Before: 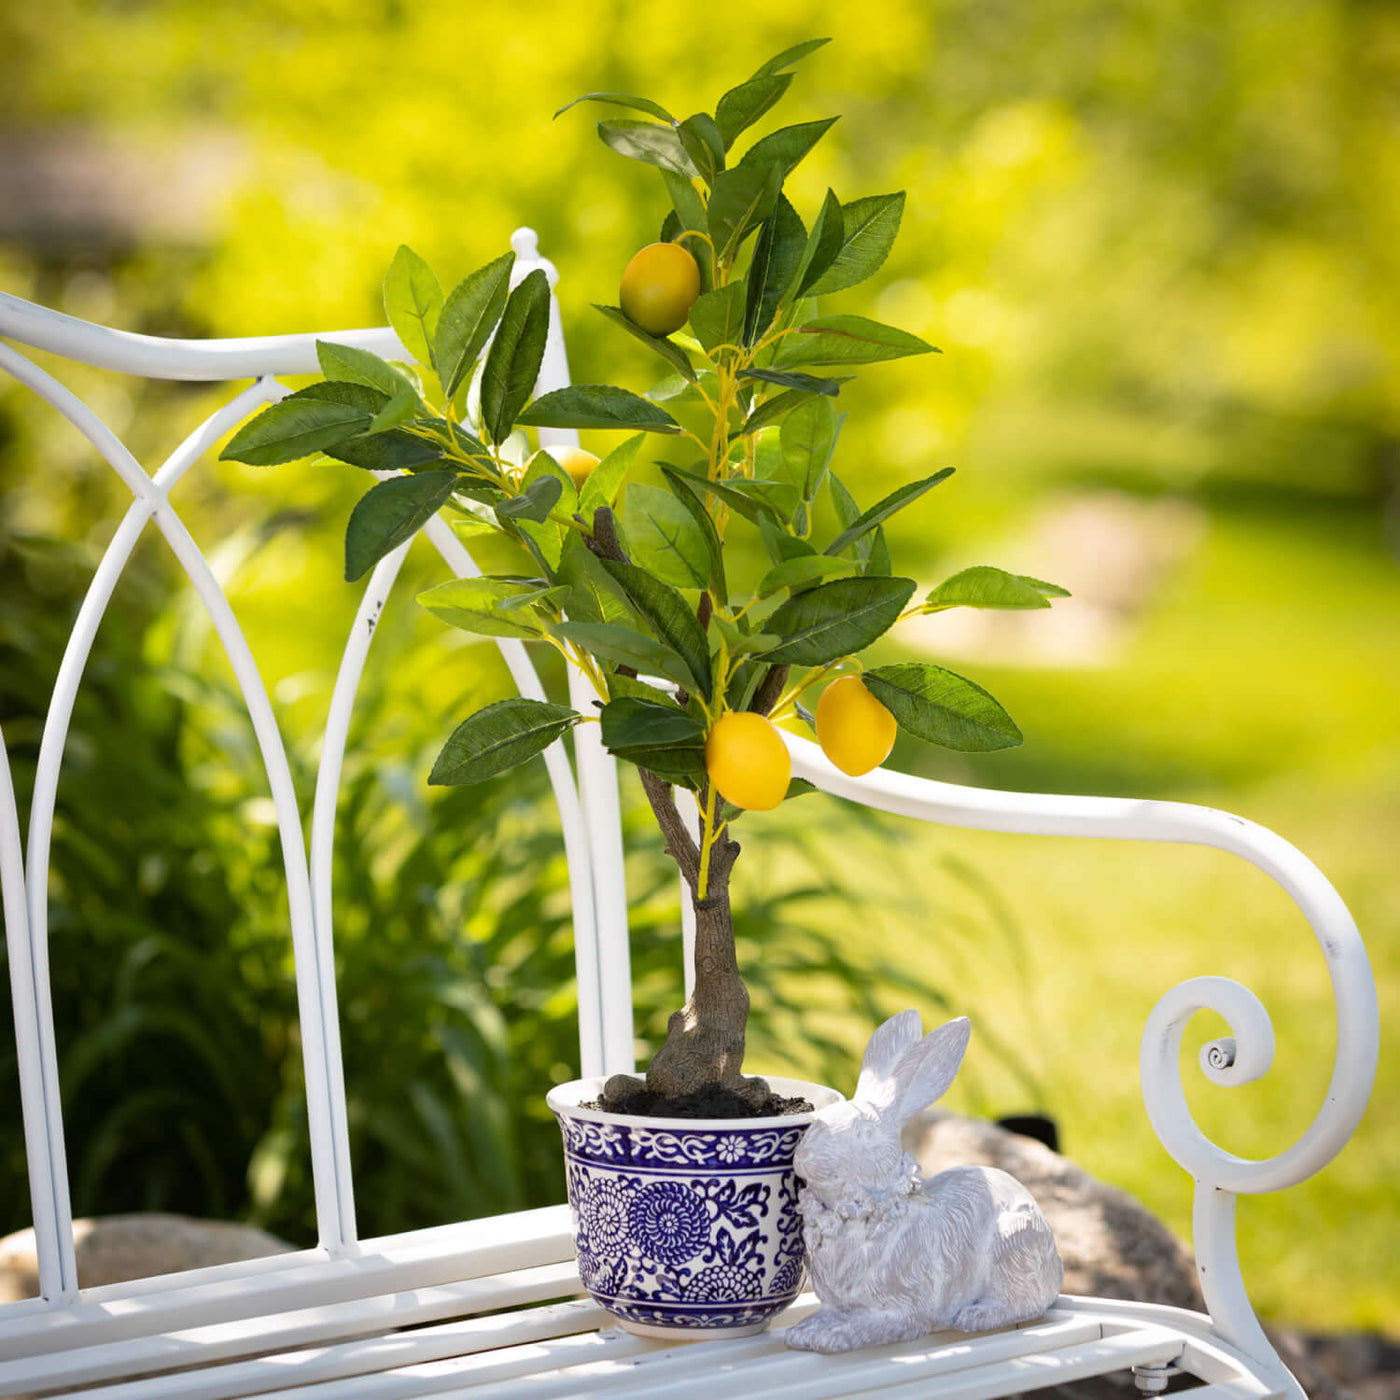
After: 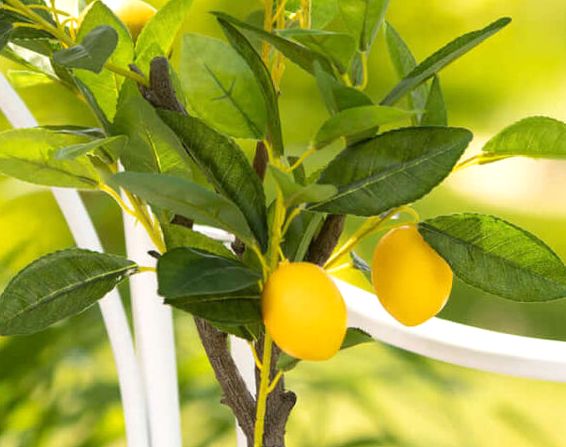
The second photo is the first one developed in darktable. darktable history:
crop: left 31.751%, top 32.172%, right 27.8%, bottom 35.83%
exposure: exposure 0.2 EV, compensate highlight preservation false
